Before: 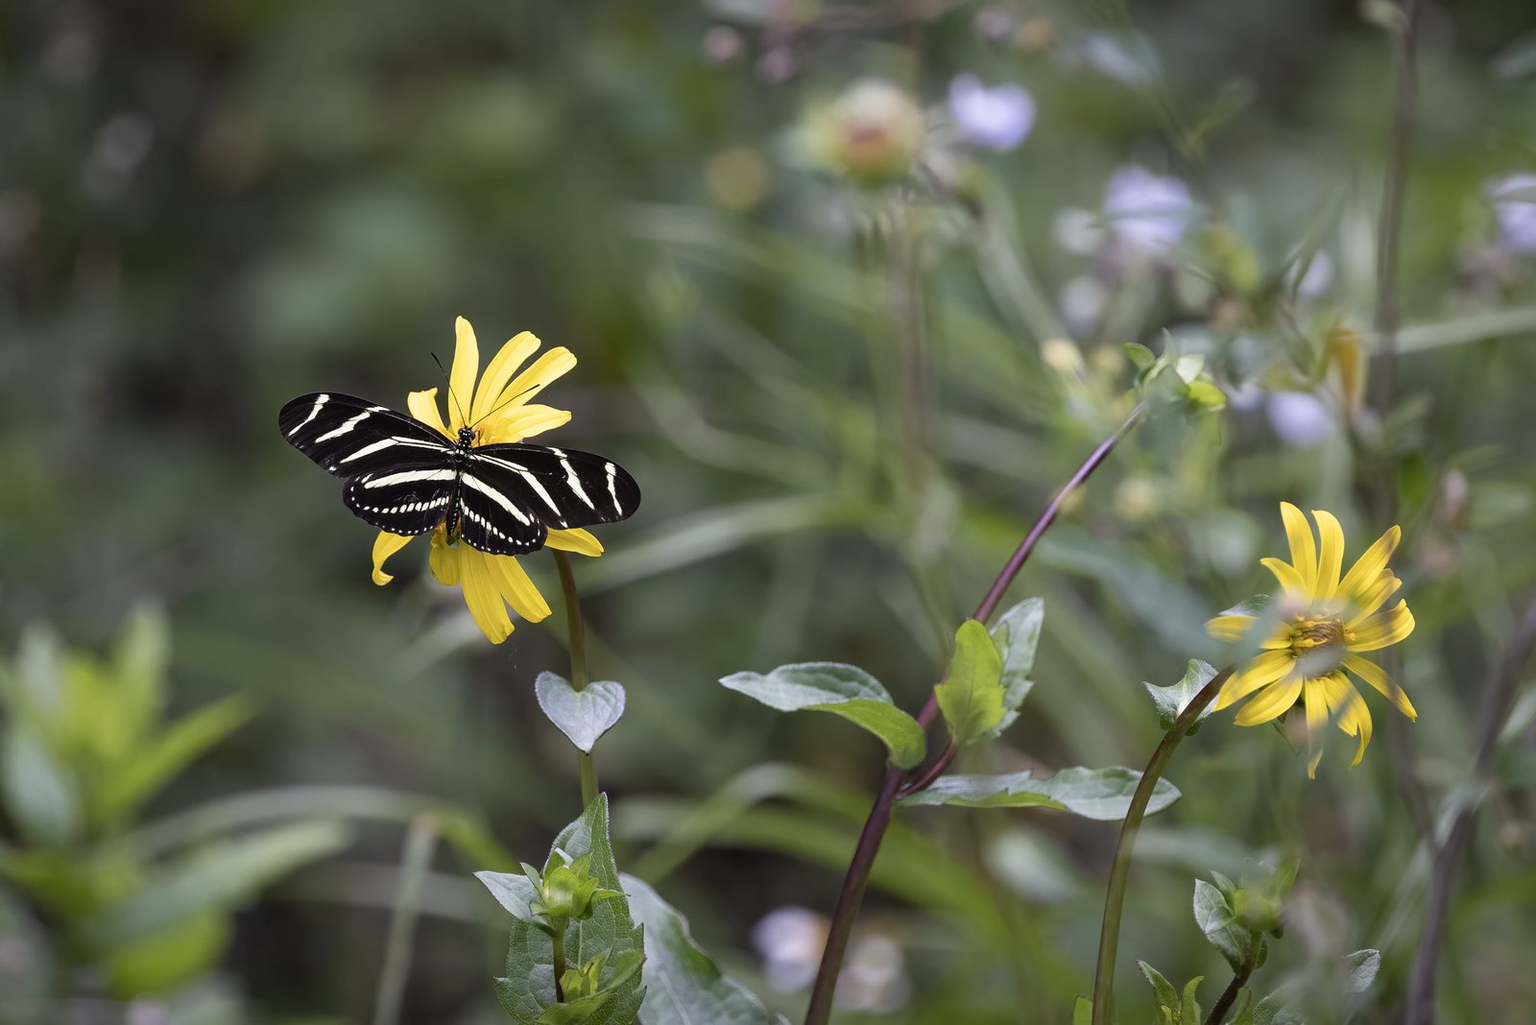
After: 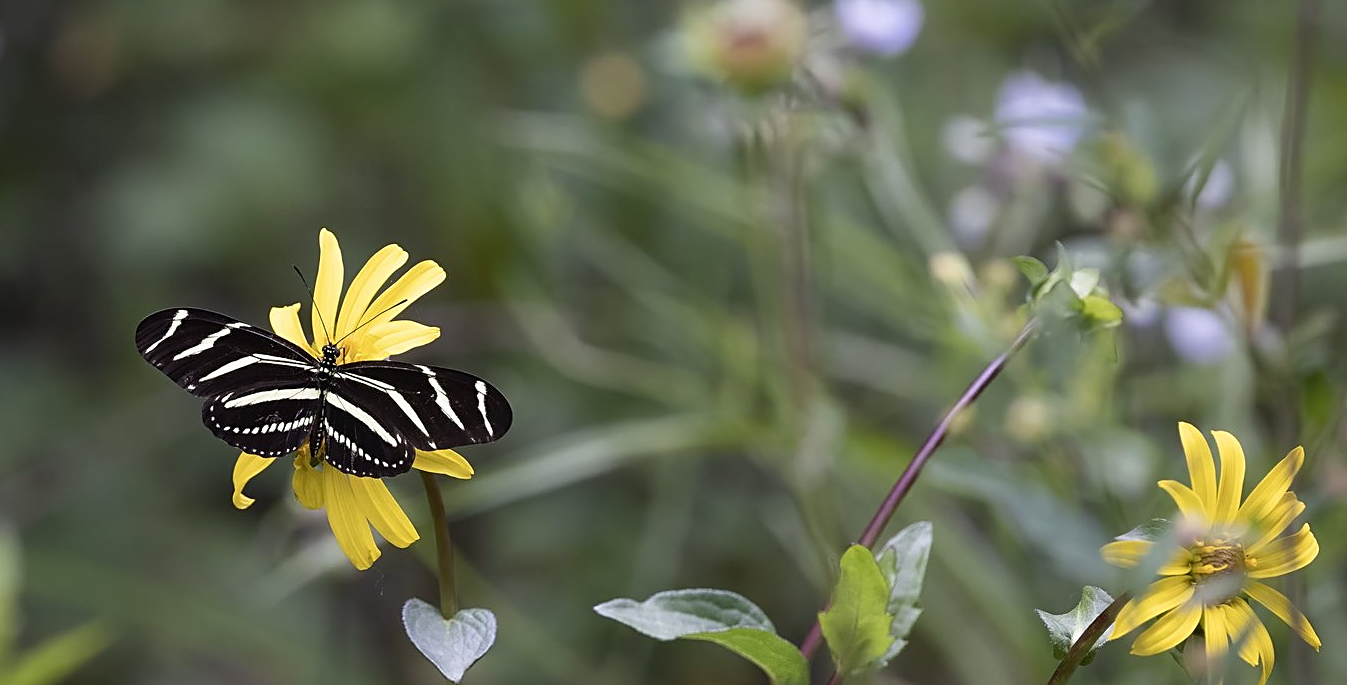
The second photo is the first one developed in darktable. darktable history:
crop and rotate: left 9.717%, top 9.462%, right 6.065%, bottom 26.336%
sharpen: on, module defaults
